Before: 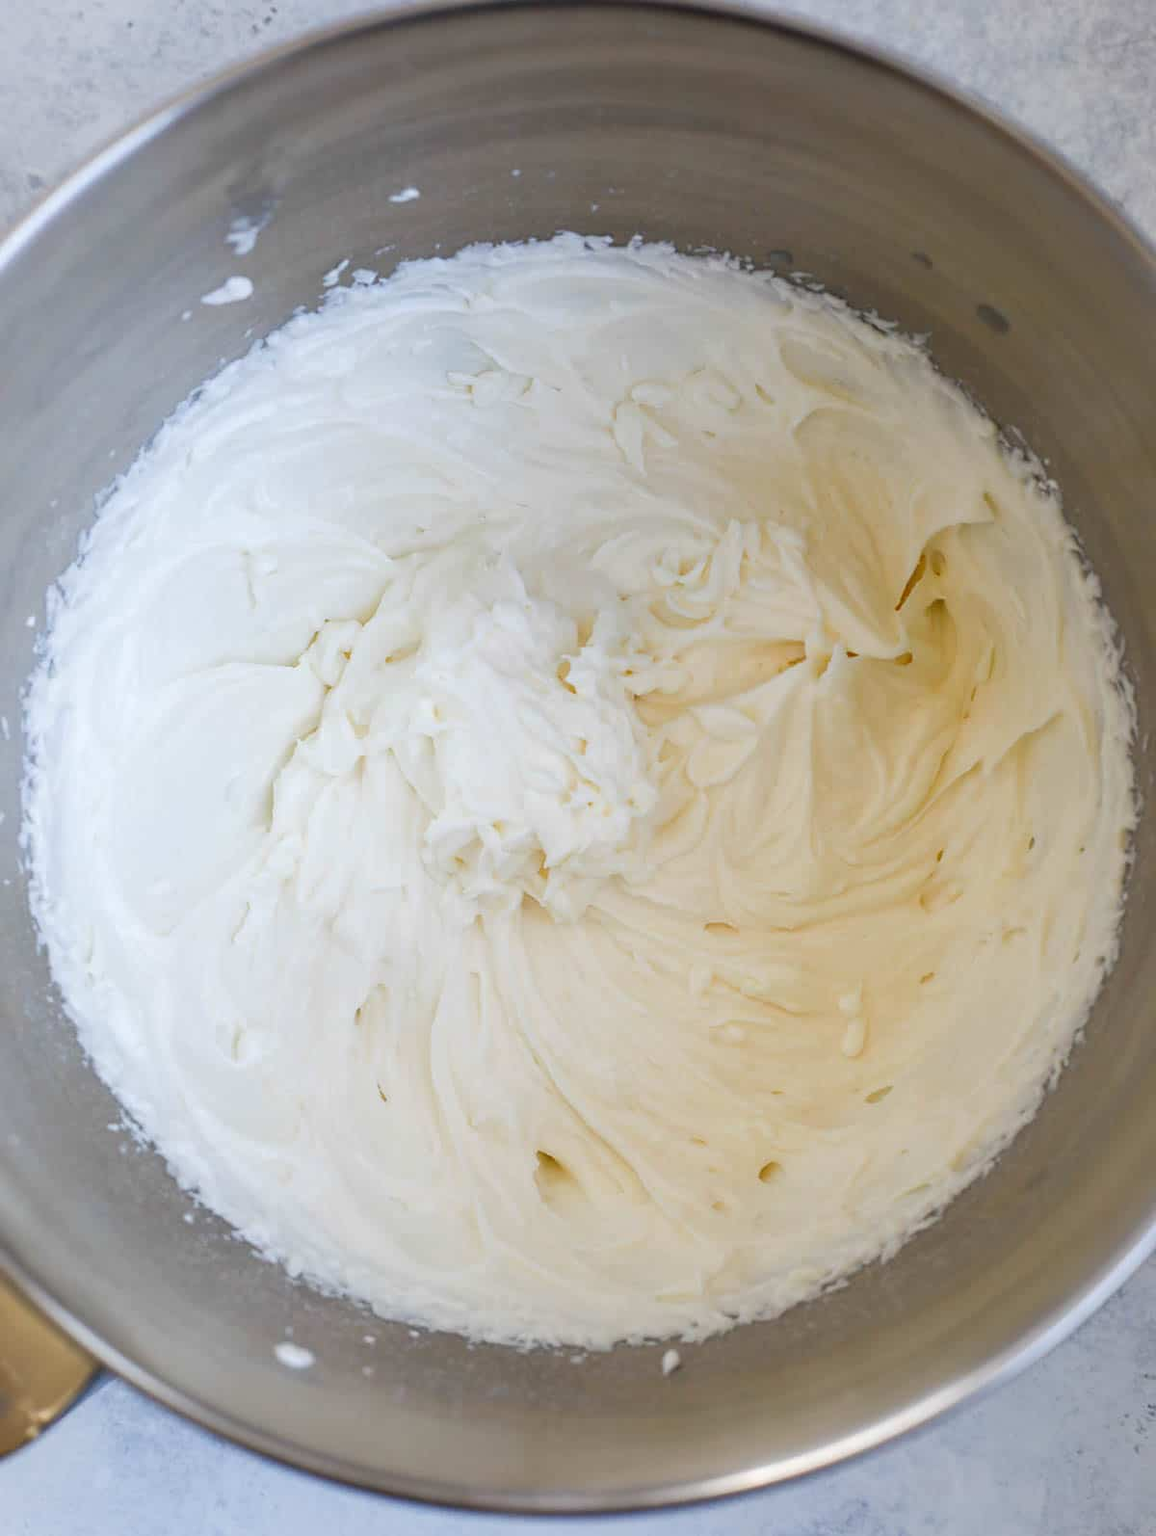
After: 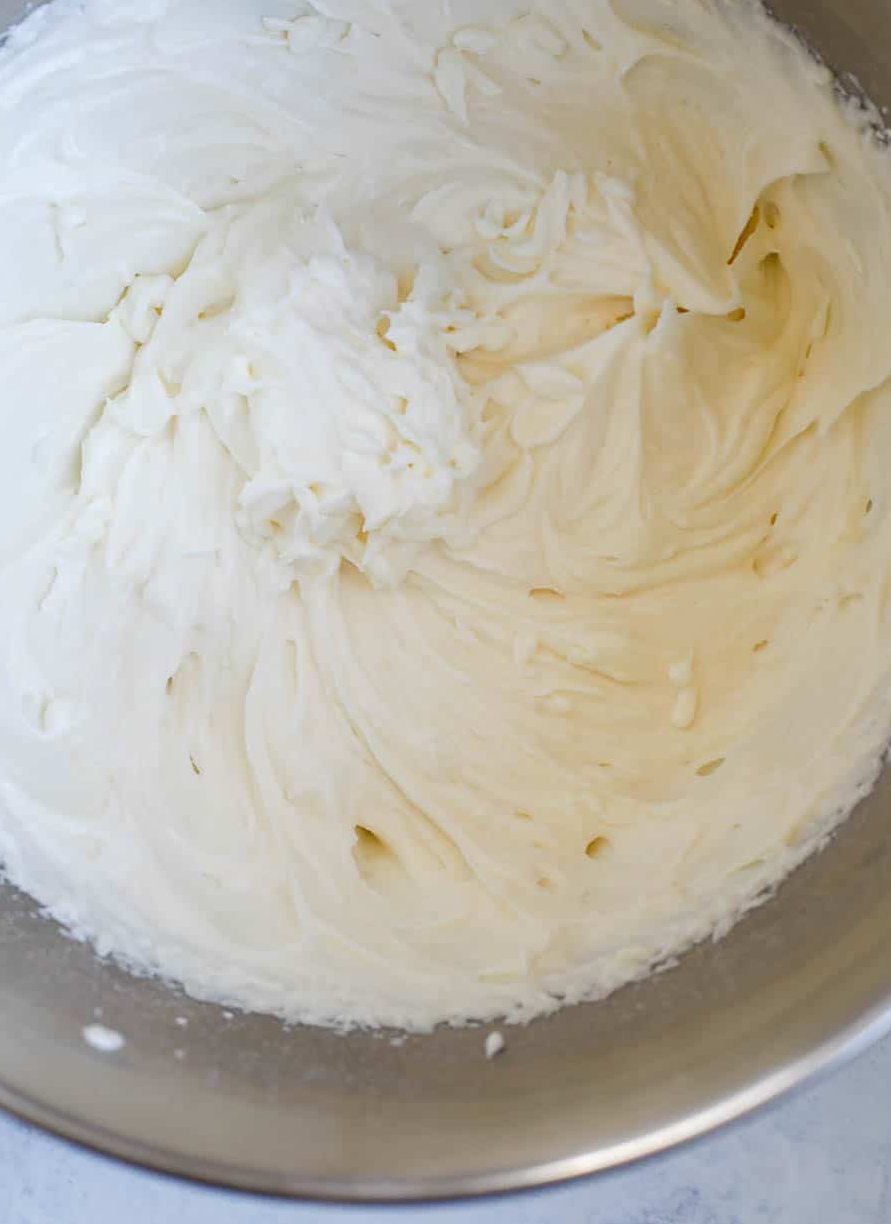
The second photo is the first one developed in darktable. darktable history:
crop: left 16.85%, top 23.169%, right 8.882%
